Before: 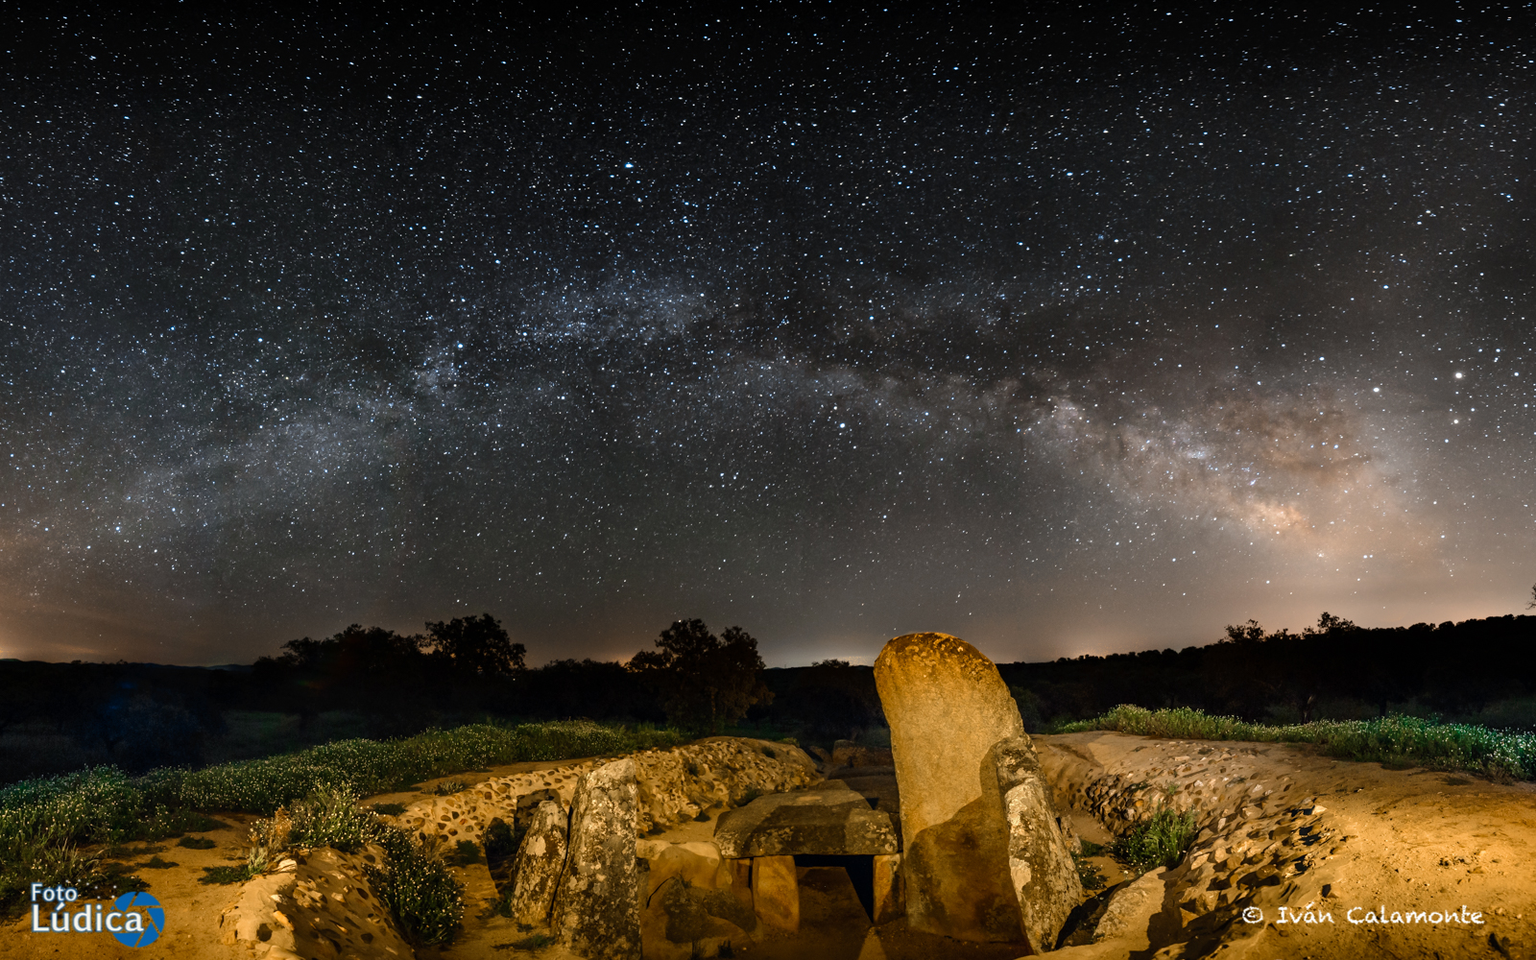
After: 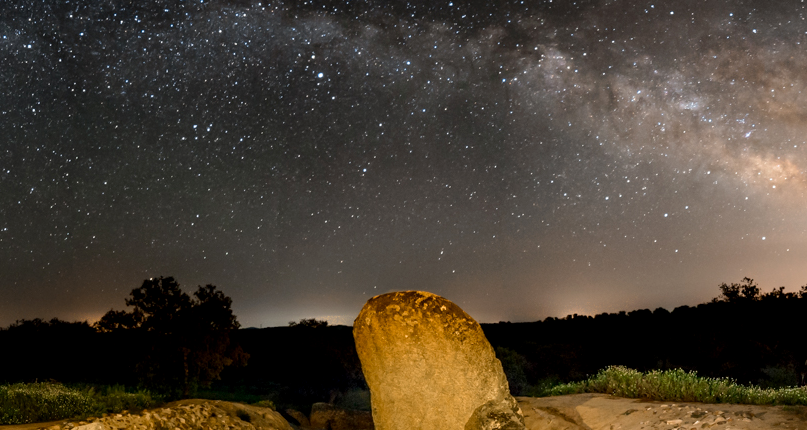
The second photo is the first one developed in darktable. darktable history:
exposure: black level correction 0.004, exposure 0.017 EV, compensate exposure bias true, compensate highlight preservation false
crop: left 34.847%, top 36.833%, right 14.682%, bottom 20.09%
